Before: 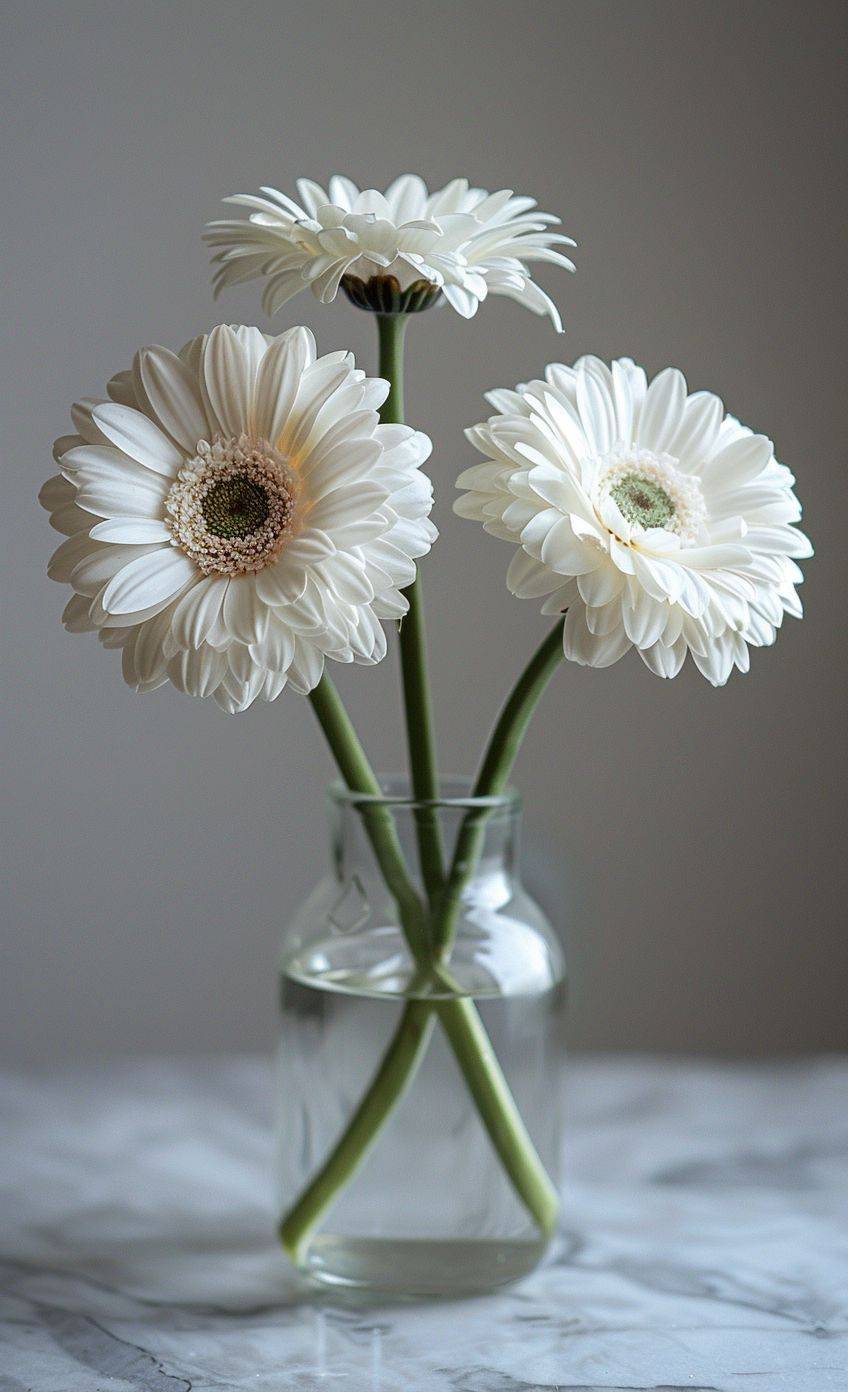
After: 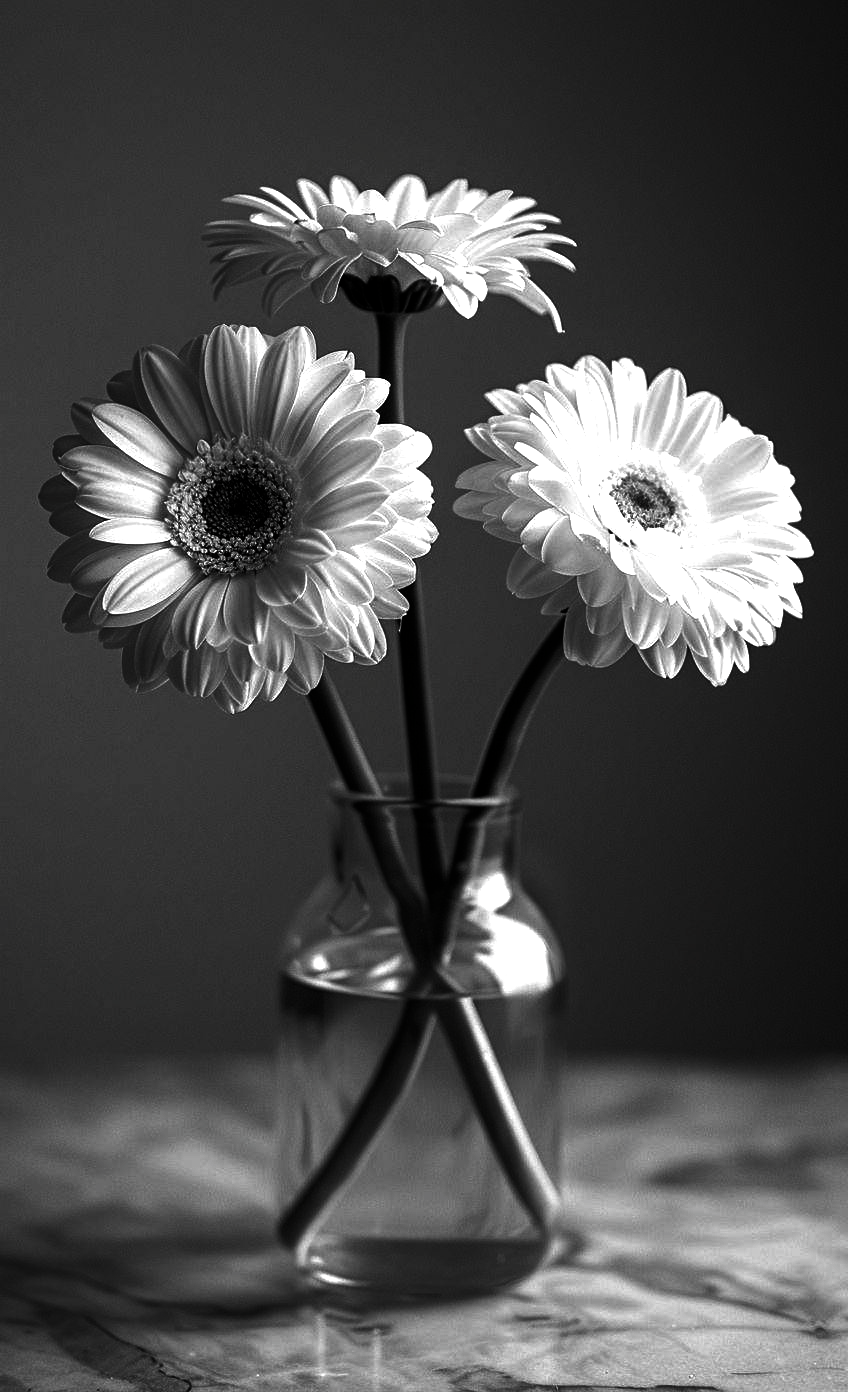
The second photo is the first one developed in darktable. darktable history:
contrast brightness saturation: contrast 0.022, brightness -0.994, saturation -0.997
exposure: black level correction 0.001, exposure 0.498 EV, compensate exposure bias true, compensate highlight preservation false
